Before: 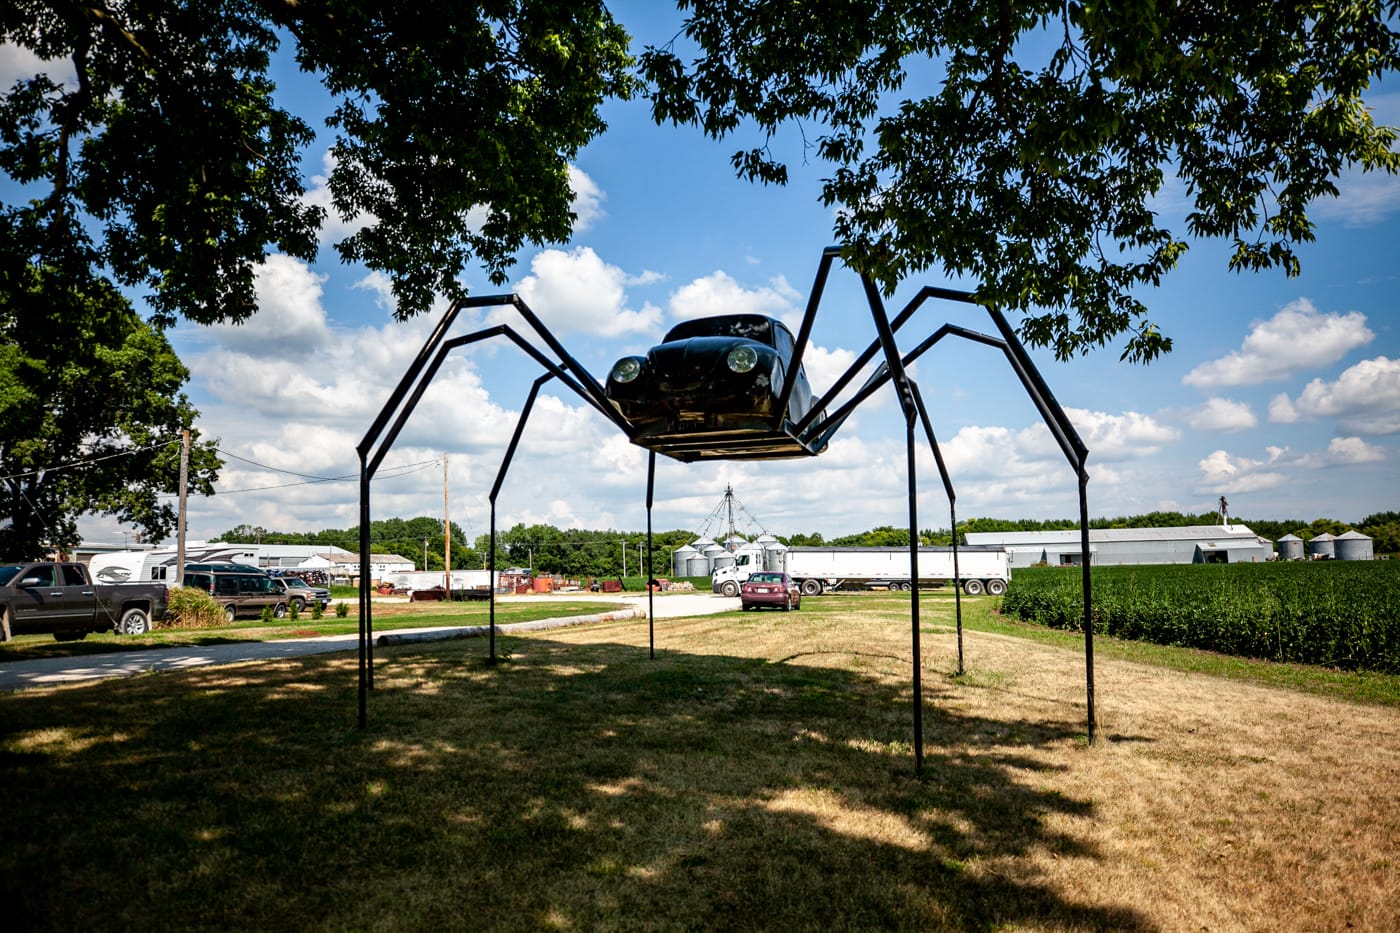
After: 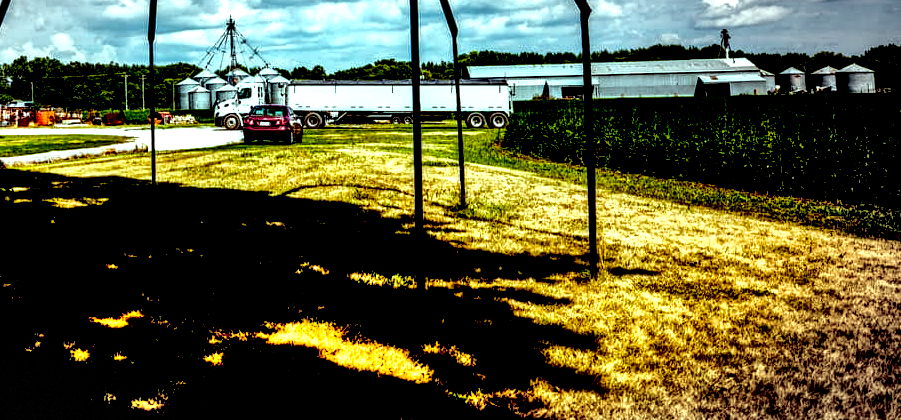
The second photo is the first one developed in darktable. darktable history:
shadows and highlights: soften with gaussian
color balance rgb: power › chroma 1.035%, power › hue 28.41°, highlights gain › chroma 4.115%, highlights gain › hue 203.04°, linear chroma grading › shadows 19.172%, linear chroma grading › highlights 3.959%, linear chroma grading › mid-tones 9.713%, perceptual saturation grading › global saturation 39.921%, perceptual brilliance grading › highlights 9.282%, perceptual brilliance grading › mid-tones 4.823%
crop and rotate: left 35.627%, top 50.098%, bottom 4.797%
local contrast: shadows 160%, detail 225%
exposure: black level correction 0.099, exposure -0.085 EV, compensate highlight preservation false
vignetting: fall-off radius 60.14%, brightness -0.158, center (-0.148, 0.021), automatic ratio true, dithering 8-bit output
